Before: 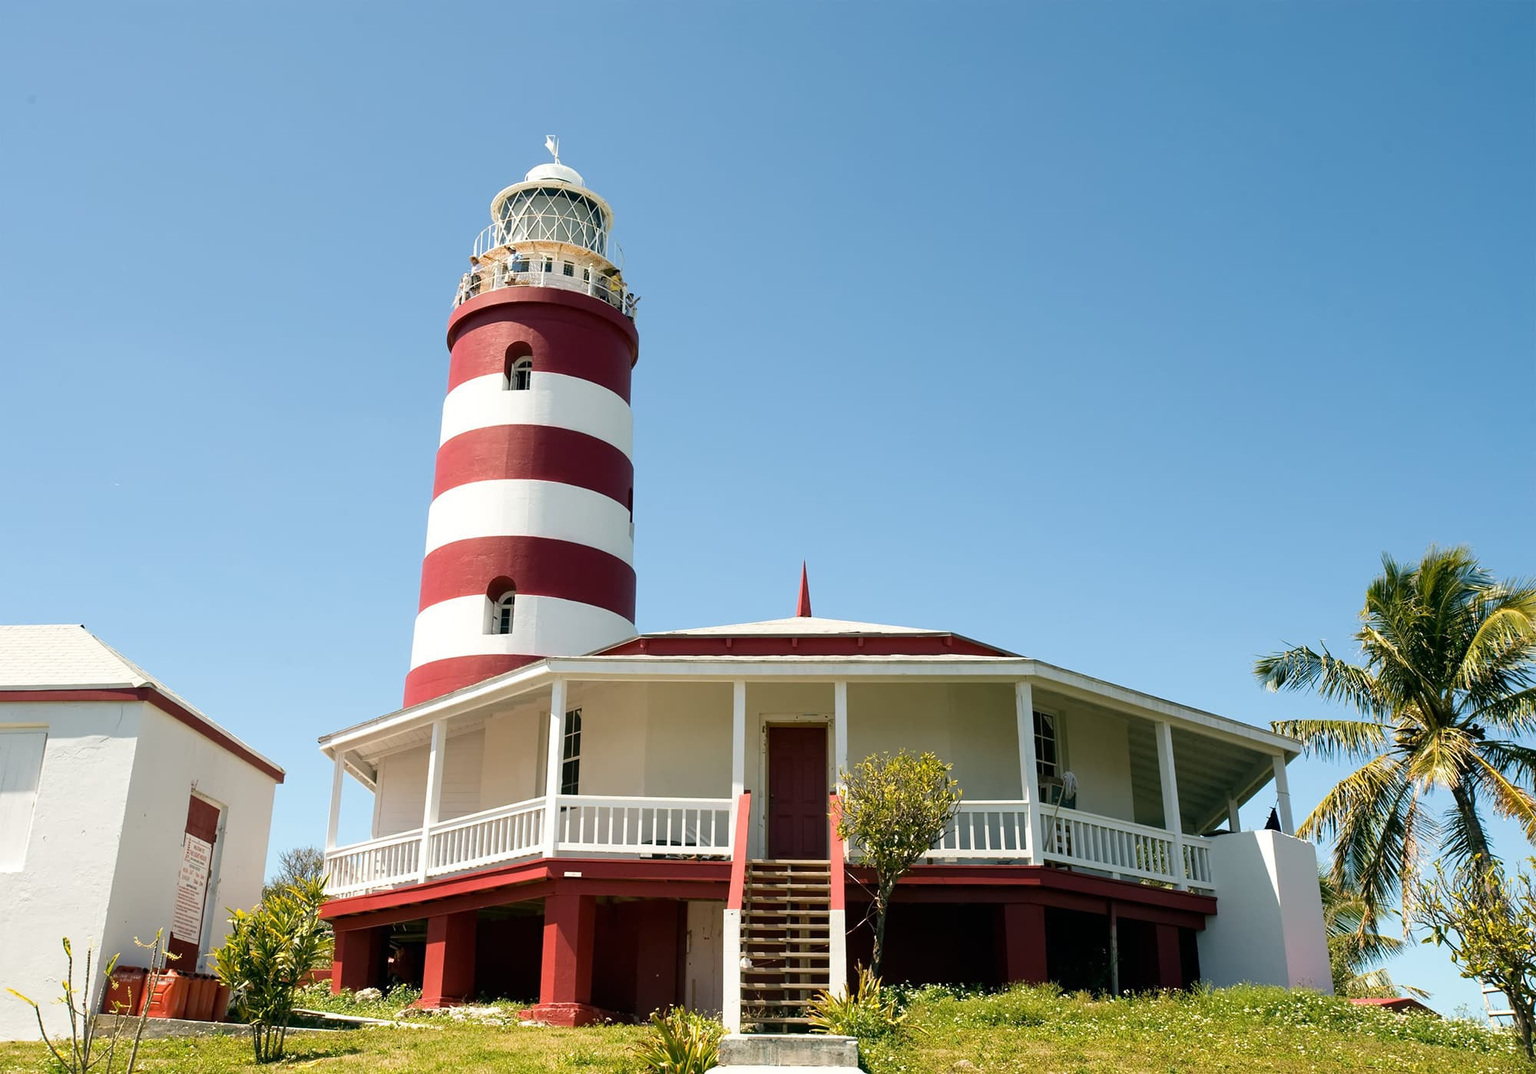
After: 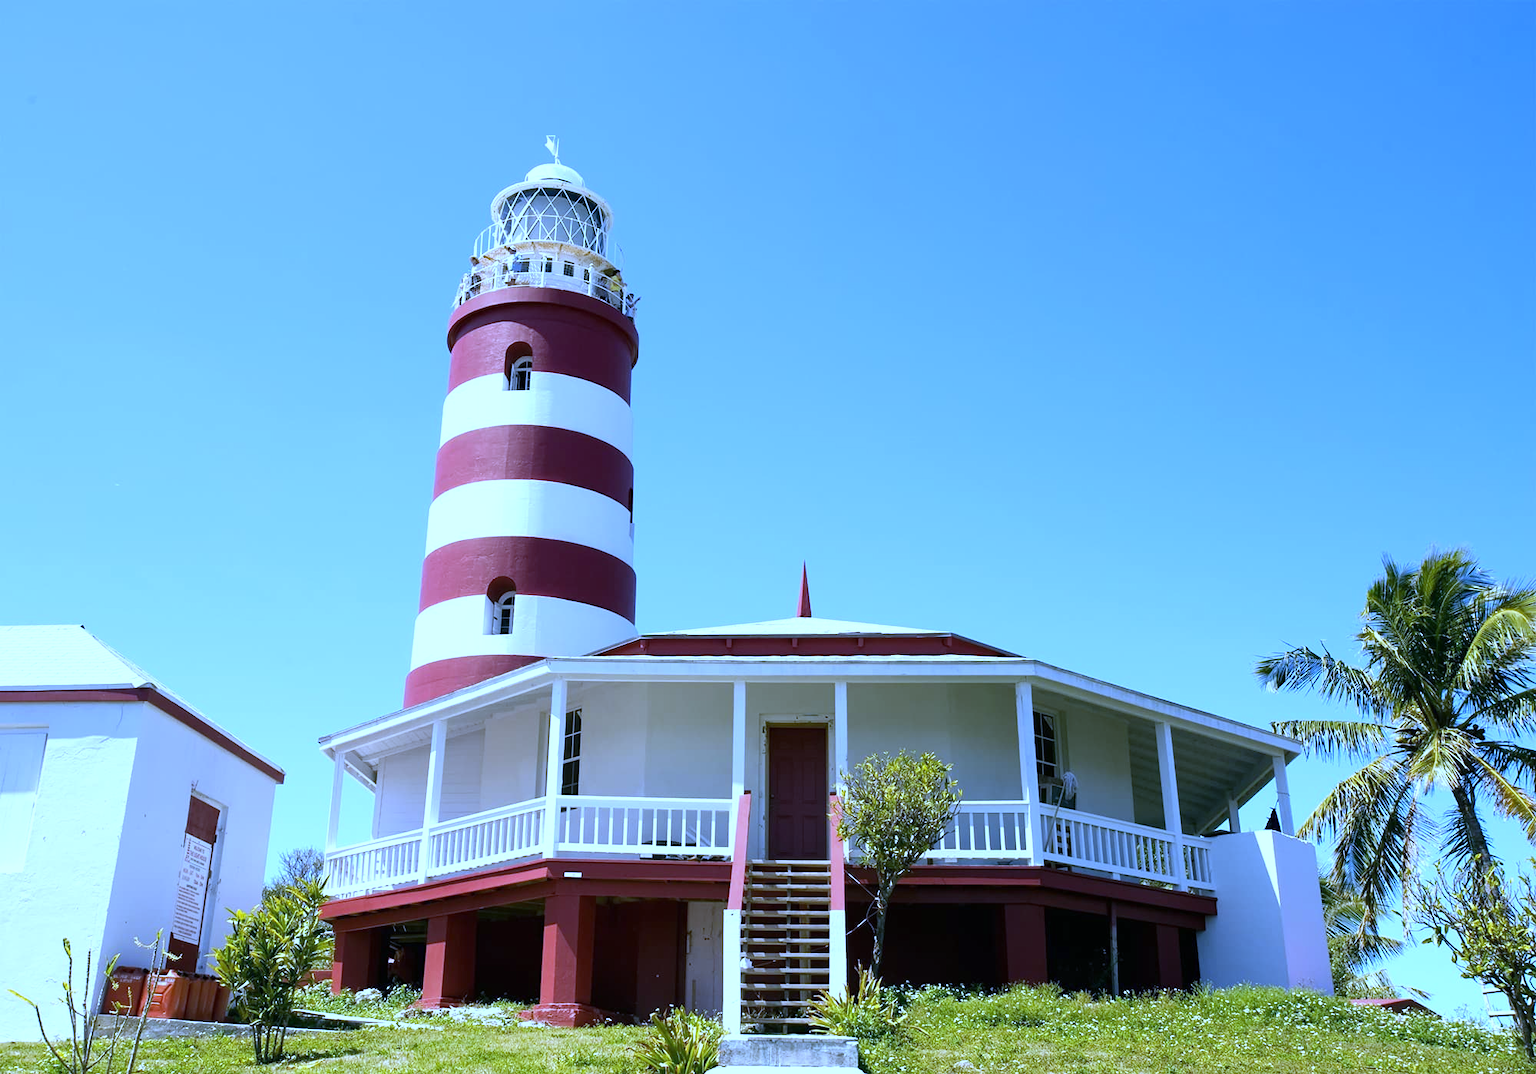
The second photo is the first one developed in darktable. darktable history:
exposure: black level correction 0, exposure 0.3 EV, compensate highlight preservation false
white balance: red 0.766, blue 1.537
